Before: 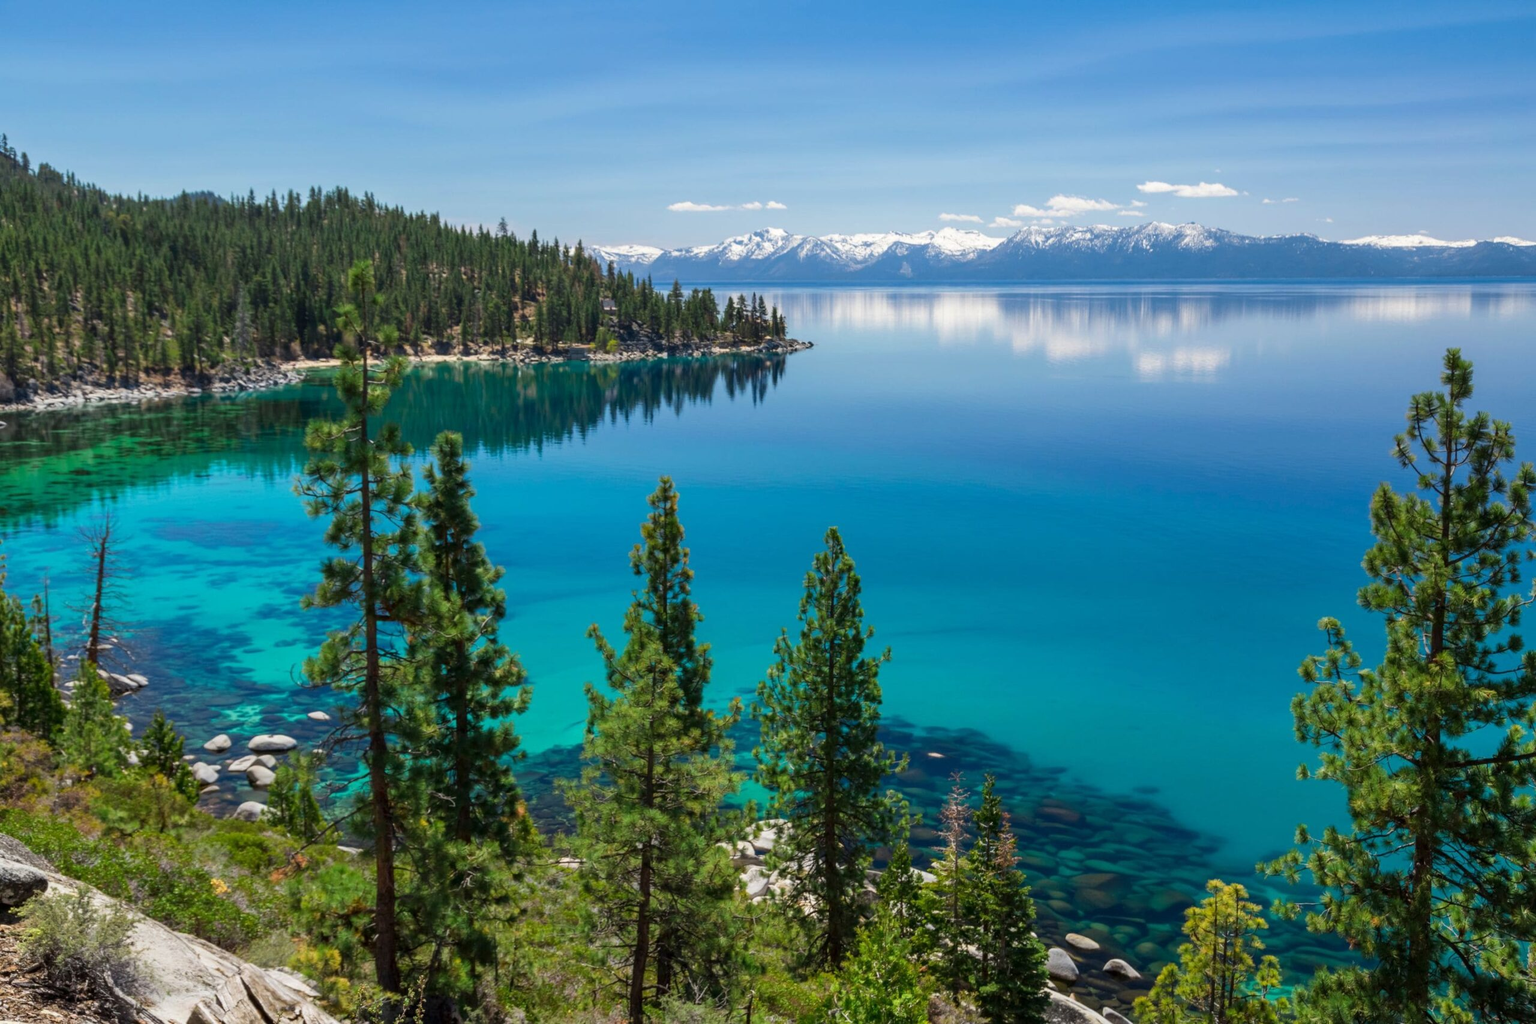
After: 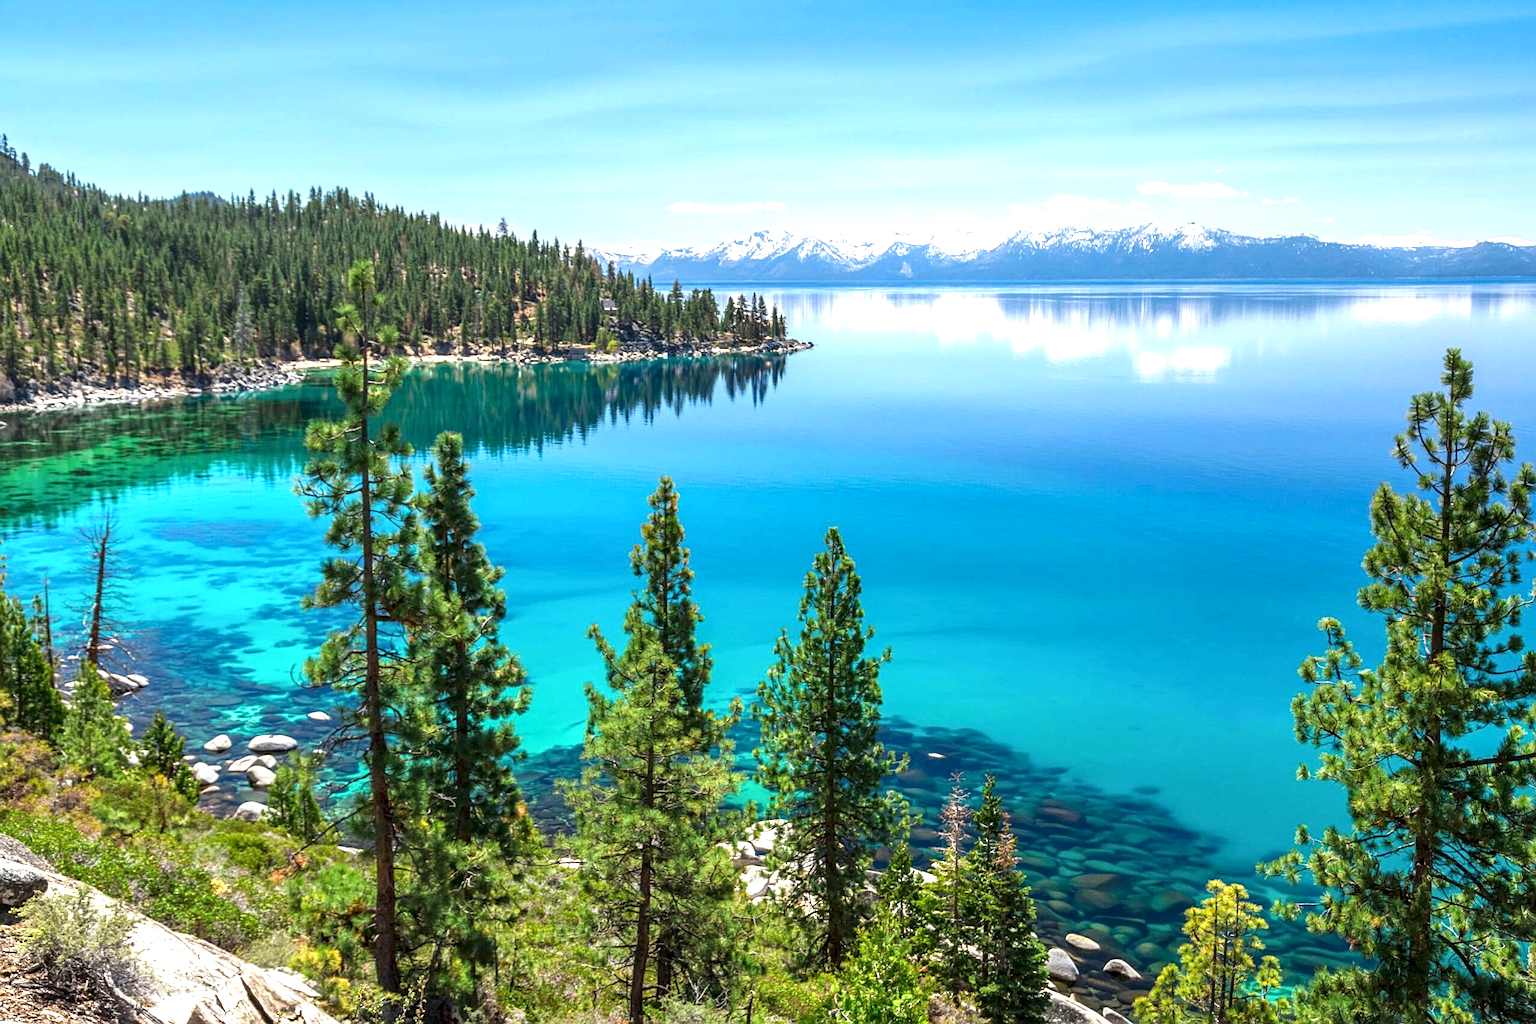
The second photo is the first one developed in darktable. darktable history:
exposure: black level correction 0, exposure 1.001 EV, compensate exposure bias true, compensate highlight preservation false
sharpen: on, module defaults
local contrast: on, module defaults
